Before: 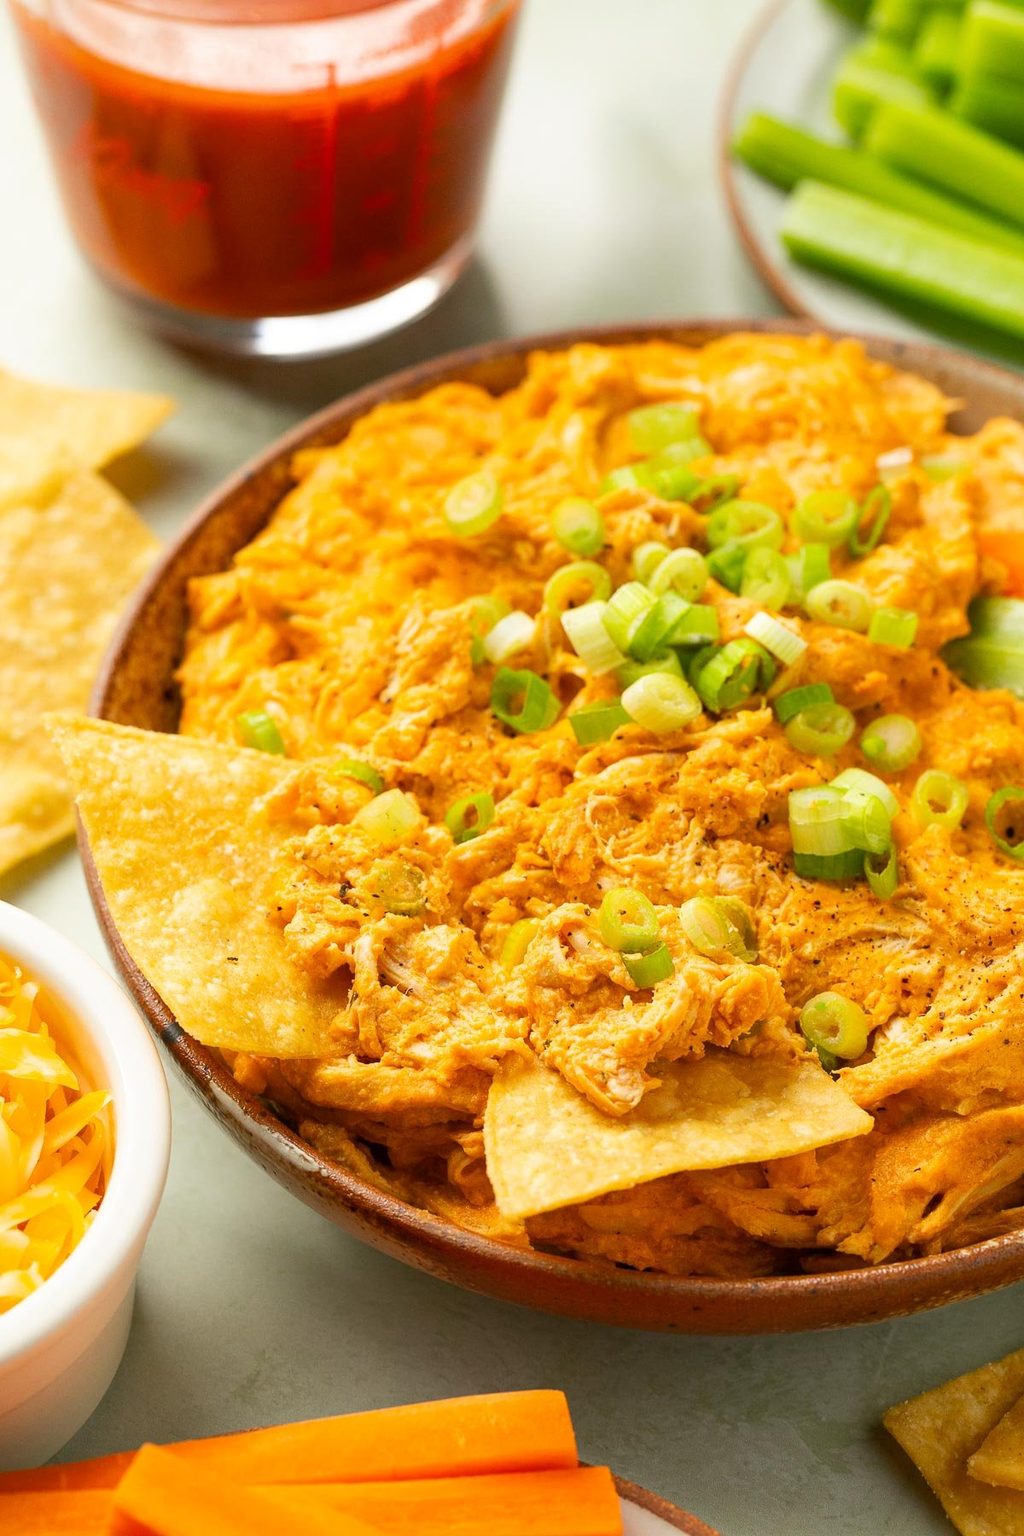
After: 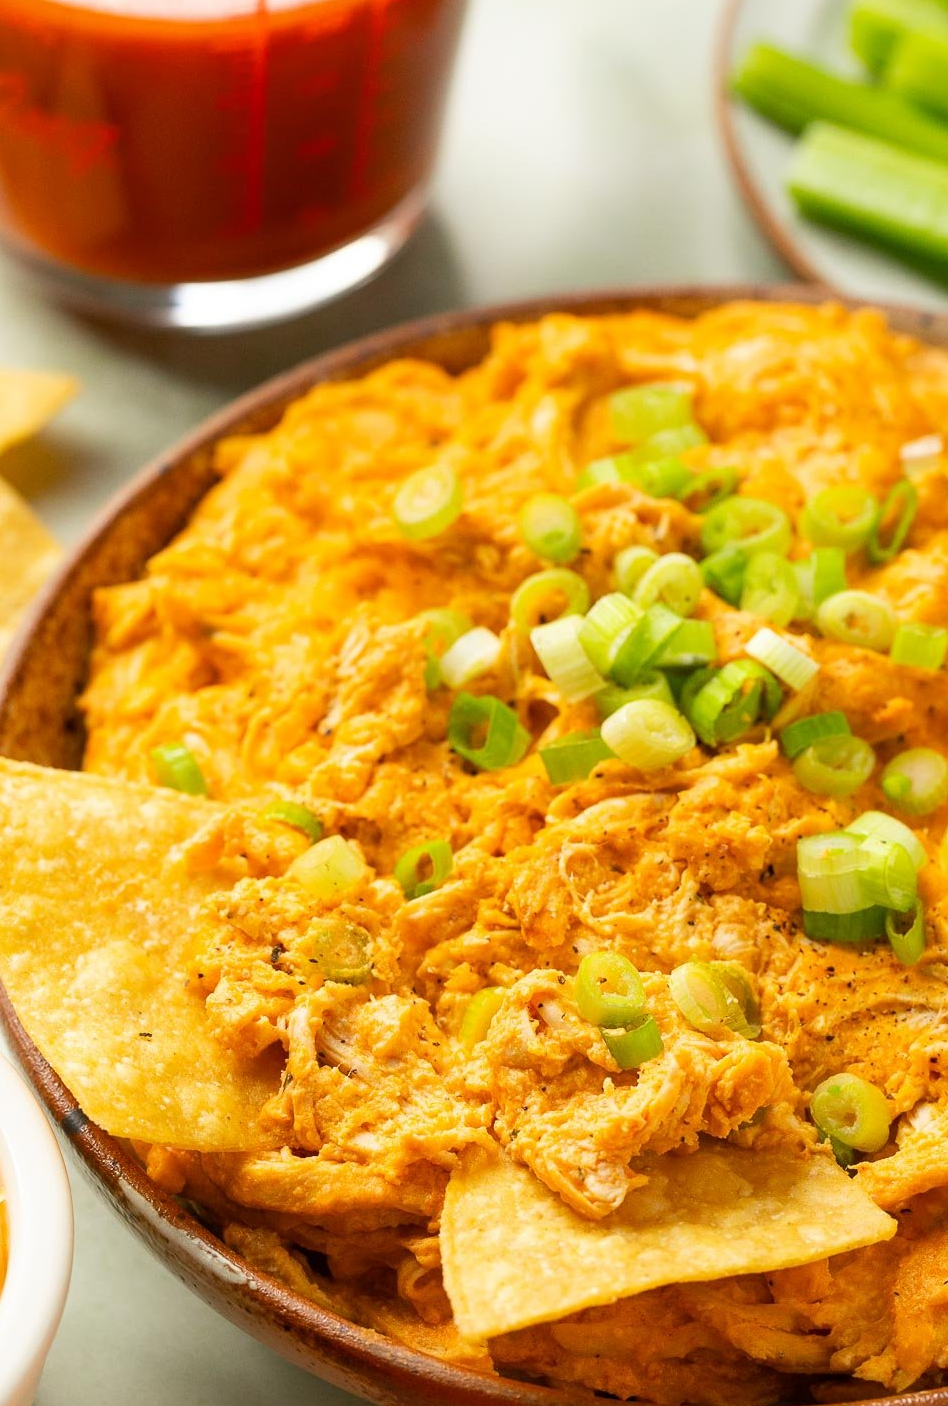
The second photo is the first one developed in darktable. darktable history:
crop and rotate: left 10.602%, top 4.986%, right 10.363%, bottom 16.892%
